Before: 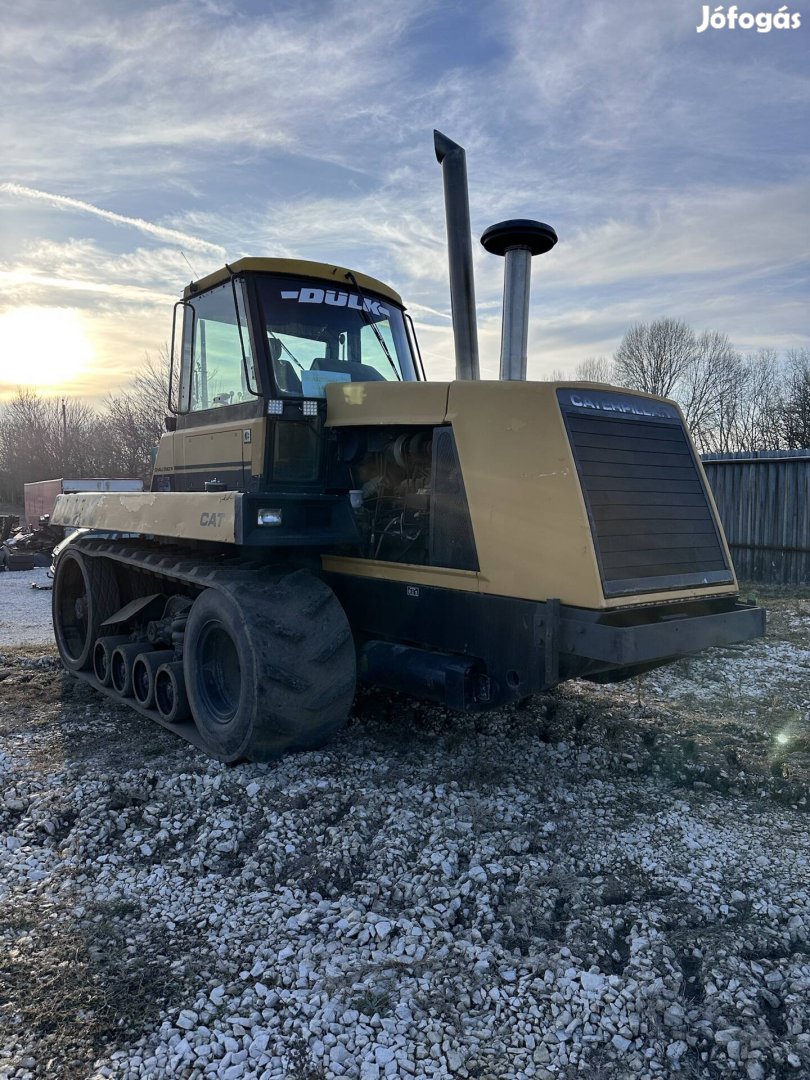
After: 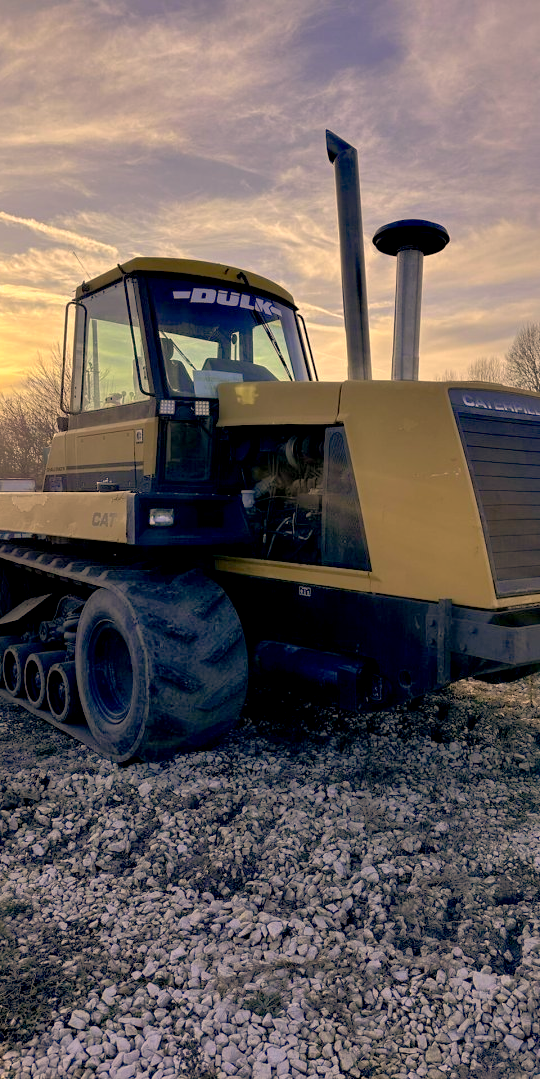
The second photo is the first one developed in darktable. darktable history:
exposure: black level correction 0.01, exposure 0.015 EV, compensate exposure bias true, compensate highlight preservation false
color correction: highlights a* 14.94, highlights b* 31.29
crop and rotate: left 13.452%, right 19.879%
shadows and highlights: highlights color adjustment 73.35%
